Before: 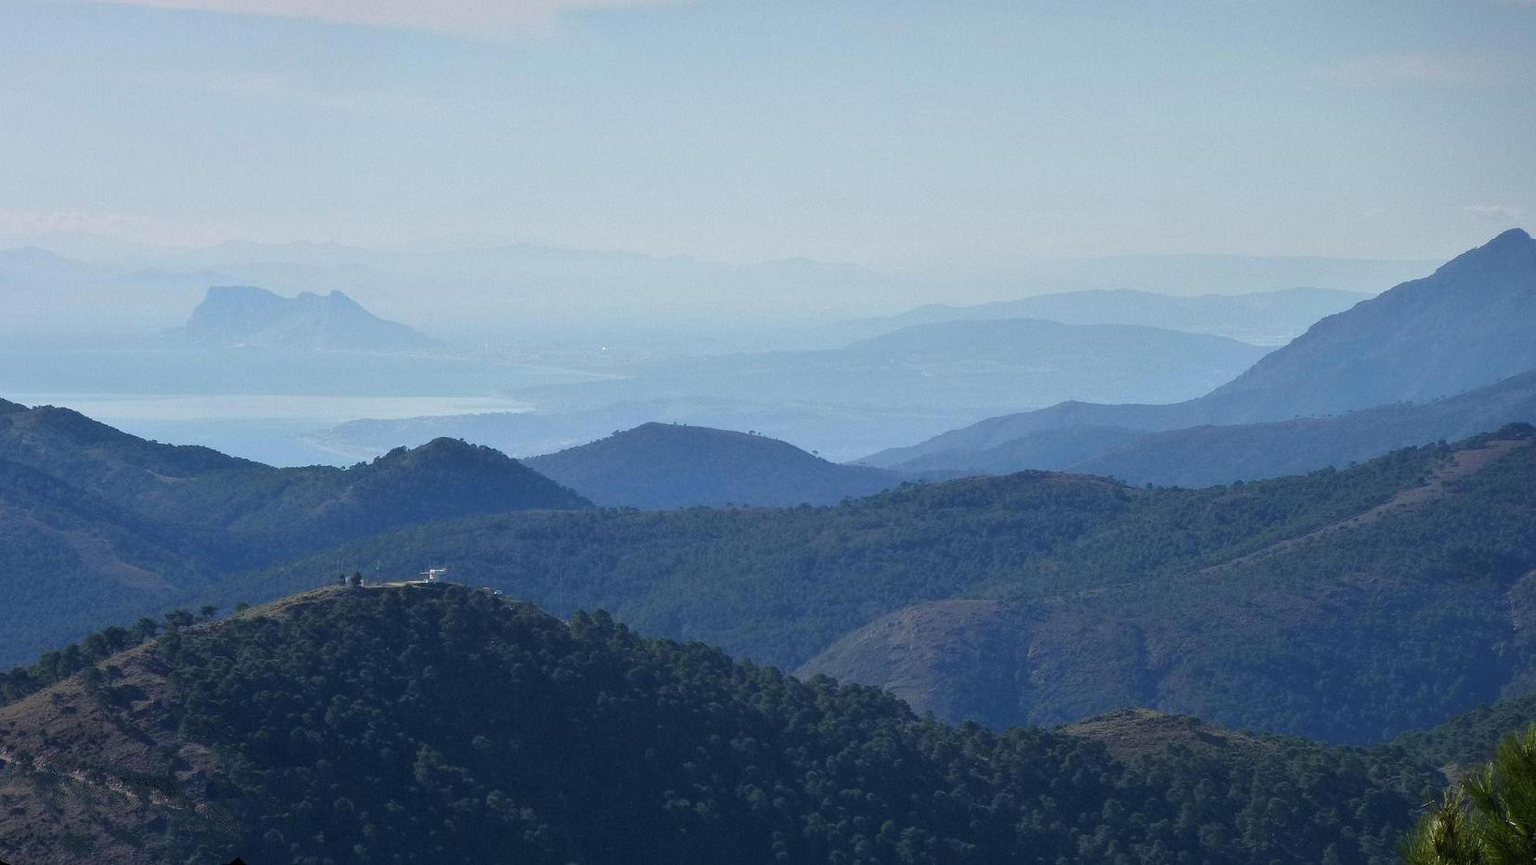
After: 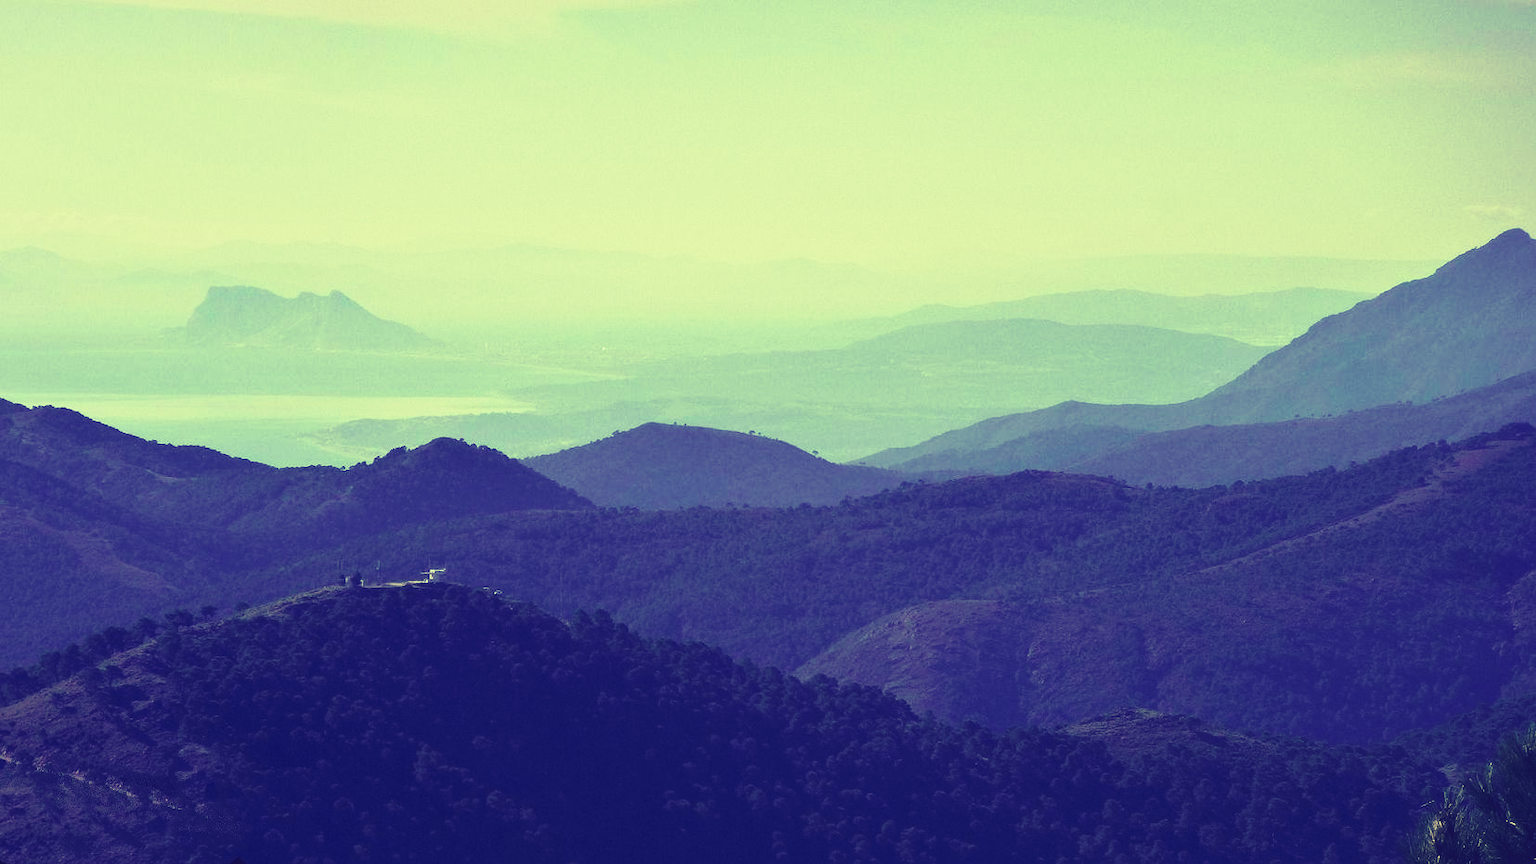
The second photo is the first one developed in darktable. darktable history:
tone curve: curves: ch0 [(0, 0) (0.003, 0.06) (0.011, 0.059) (0.025, 0.065) (0.044, 0.076) (0.069, 0.088) (0.1, 0.102) (0.136, 0.116) (0.177, 0.137) (0.224, 0.169) (0.277, 0.214) (0.335, 0.271) (0.399, 0.356) (0.468, 0.459) (0.543, 0.579) (0.623, 0.705) (0.709, 0.823) (0.801, 0.918) (0.898, 0.963) (1, 1)], preserve colors none
color look up table: target L [80.55, 79.04, 68.14, 71.91, 84.09, 83.59, 72.46, 67.28, 64.14, 59.67, 50.25, 34.65, 22.67, 14.73, 200.64, 96.01, 83.16, 81.95, 67.21, 71.62, 51.2, 50.34, 57.94, 57.8, 49.13, 47.72, 37, 38.11, 12.45, 5.68, 68.9, 72.44, 59.1, 54.68, 50.8, 53.74, 50.31, 44.94, 33.23, 27.41, 20.37, 19.85, 15.59, 95.37, 75.59, 73.85, 56.43, 54.85, 51.3], target a [-0.574, -8.497, -36.26, -49.79, -23.29, -25.39, -48.77, -43.84, 4.624, -17.69, -26.92, -0.912, 2.198, 25.2, 0, -46.59, -27.01, -3.488, 11.61, 5.564, 47.8, 45.2, 30.14, 28.9, 51.79, 42.42, 8.99, 43.23, 44.15, 42.95, 24.62, 8.808, 34.35, 56.15, 52.71, -9.33, 52.35, 30.11, 26.95, 39.57, 32.08, 48.03, 47.74, -38.7, -50.39, -40.27, -26.71, -4.744, -17.82], target b [37.45, 17.85, 4.88, 26.81, 47.94, 56.3, 24.66, 32.6, 29.33, 17.03, 12.74, -18.66, -24.76, -42.35, 0, 44.82, 54.36, 38.89, 16.56, 17.98, -7.257, 12.82, 10.89, 26.49, 13.36, 8.9, -2.96, -13.8, -43.74, -51.9, 3.874, 8.548, -8.892, -18.13, -19.89, -20.9, -6.394, -21.24, -52.96, -39.26, -47.37, -57.75, -50.45, 46.44, 15.38, 10.2, 3.599, -3.427, -9.338], num patches 49
